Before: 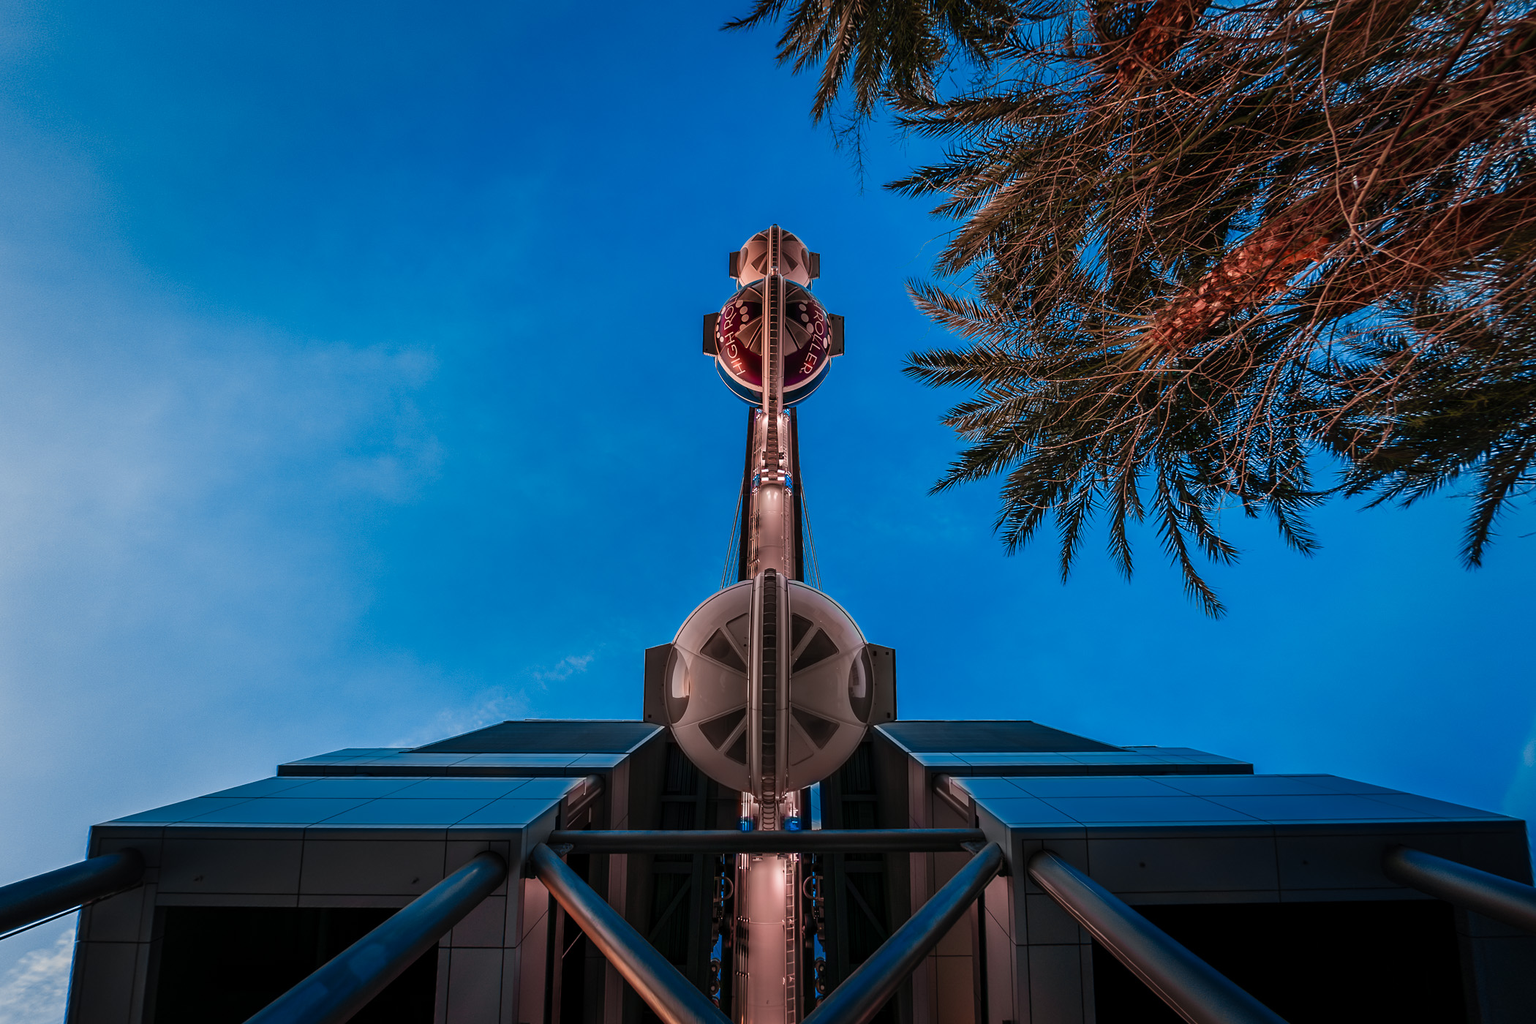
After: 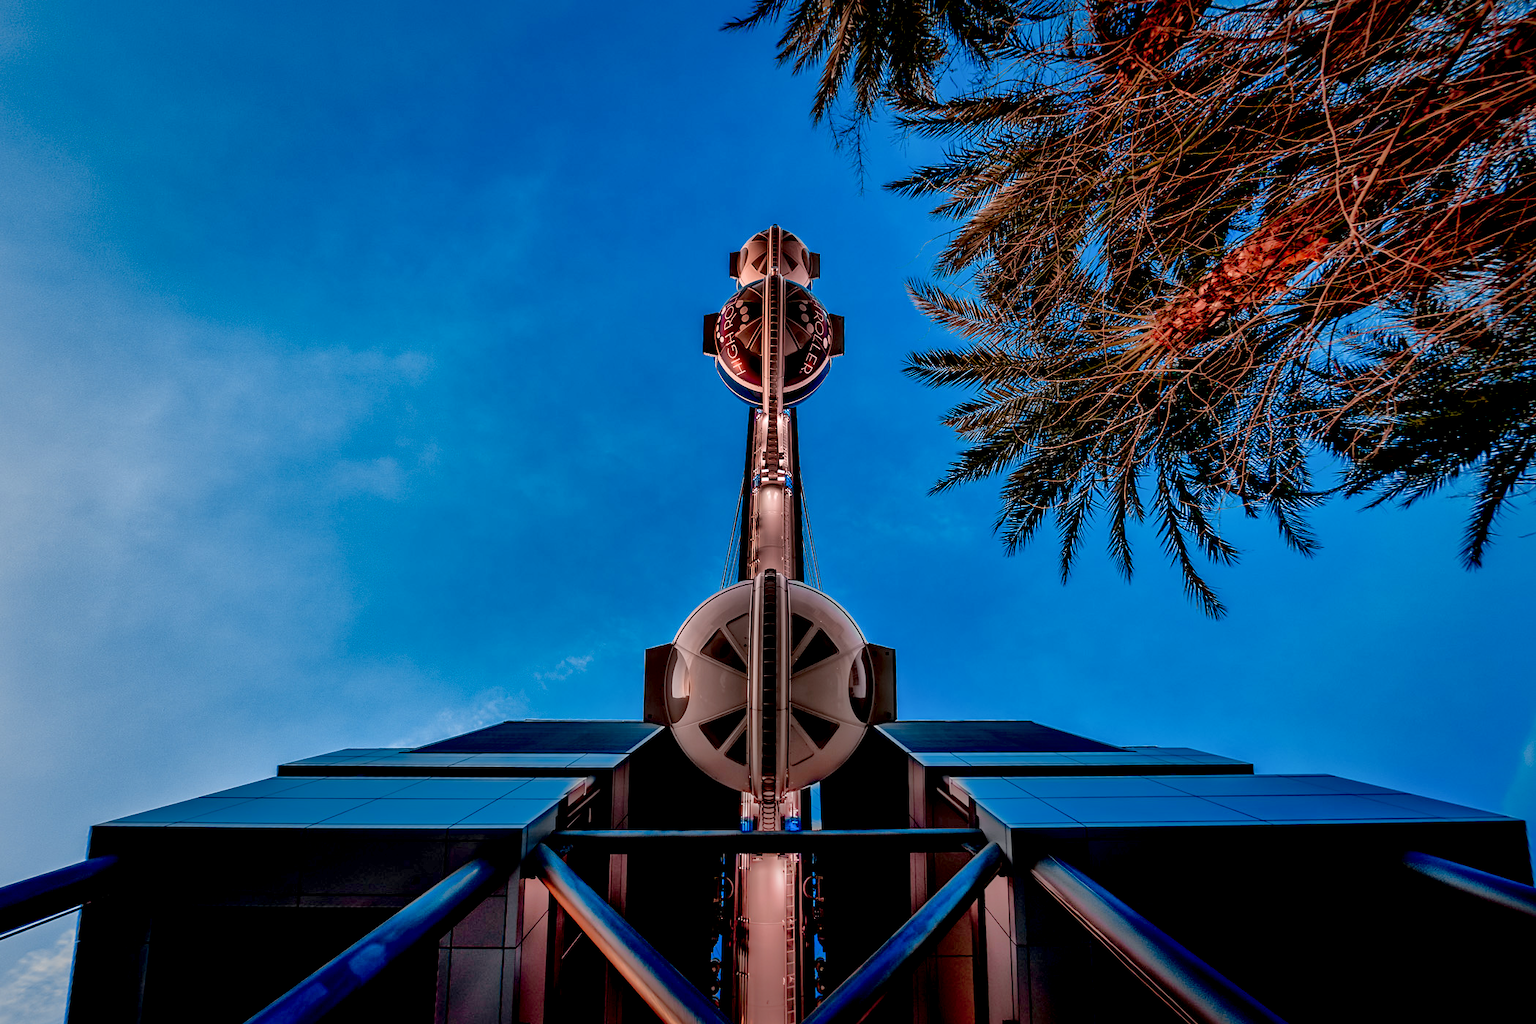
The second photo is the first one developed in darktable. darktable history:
color balance: output saturation 98.5%
exposure: black level correction 0.016, exposure -0.009 EV, compensate highlight preservation false
shadows and highlights: on, module defaults
local contrast: mode bilateral grid, contrast 25, coarseness 60, detail 151%, midtone range 0.2
